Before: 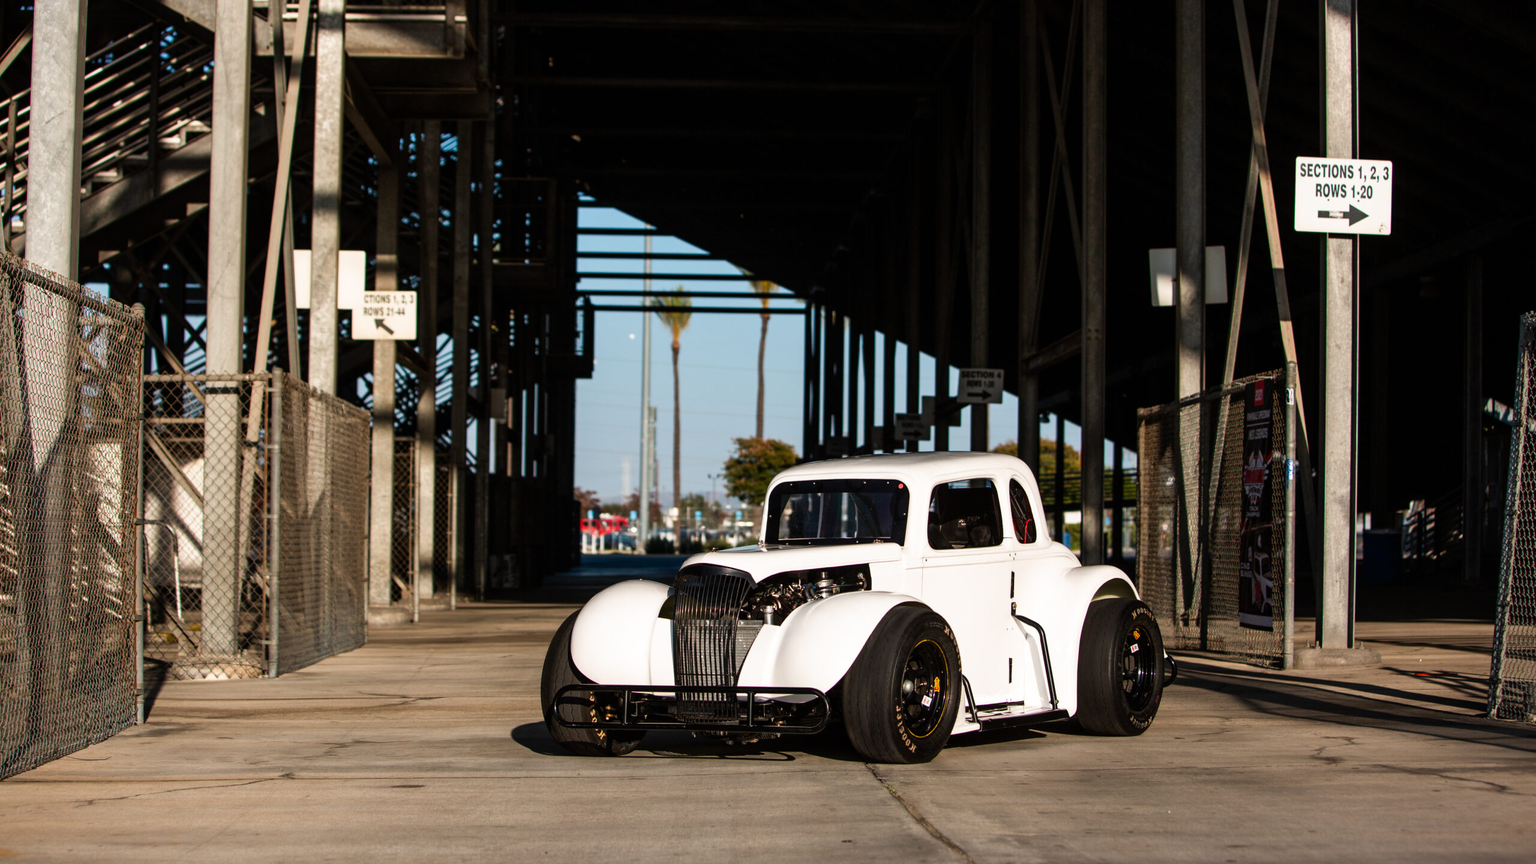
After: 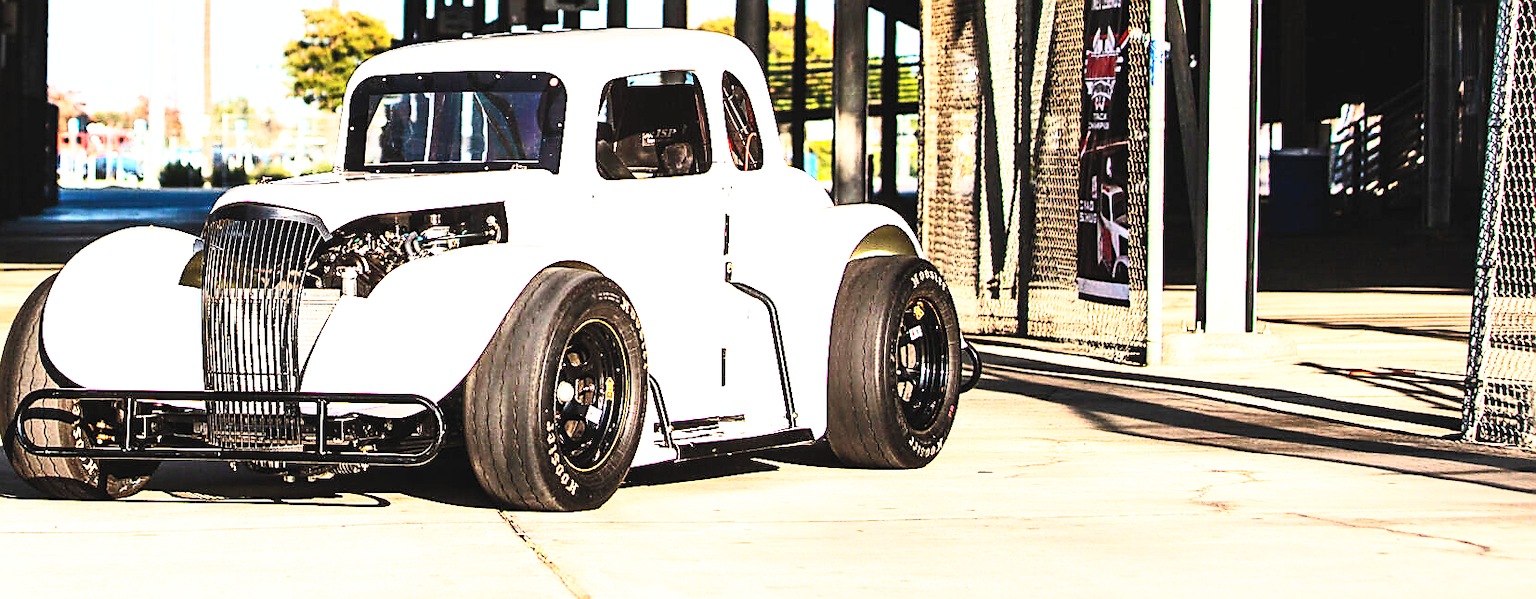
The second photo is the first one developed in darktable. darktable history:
exposure: black level correction 0, exposure 1.468 EV, compensate highlight preservation false
crop and rotate: left 35.388%, top 50.168%, bottom 4.914%
sharpen: radius 1.406, amount 1.26, threshold 0.821
contrast brightness saturation: contrast 0.385, brightness 0.53
base curve: curves: ch0 [(0, 0) (0.007, 0.004) (0.027, 0.03) (0.046, 0.07) (0.207, 0.54) (0.442, 0.872) (0.673, 0.972) (1, 1)], preserve colors none
